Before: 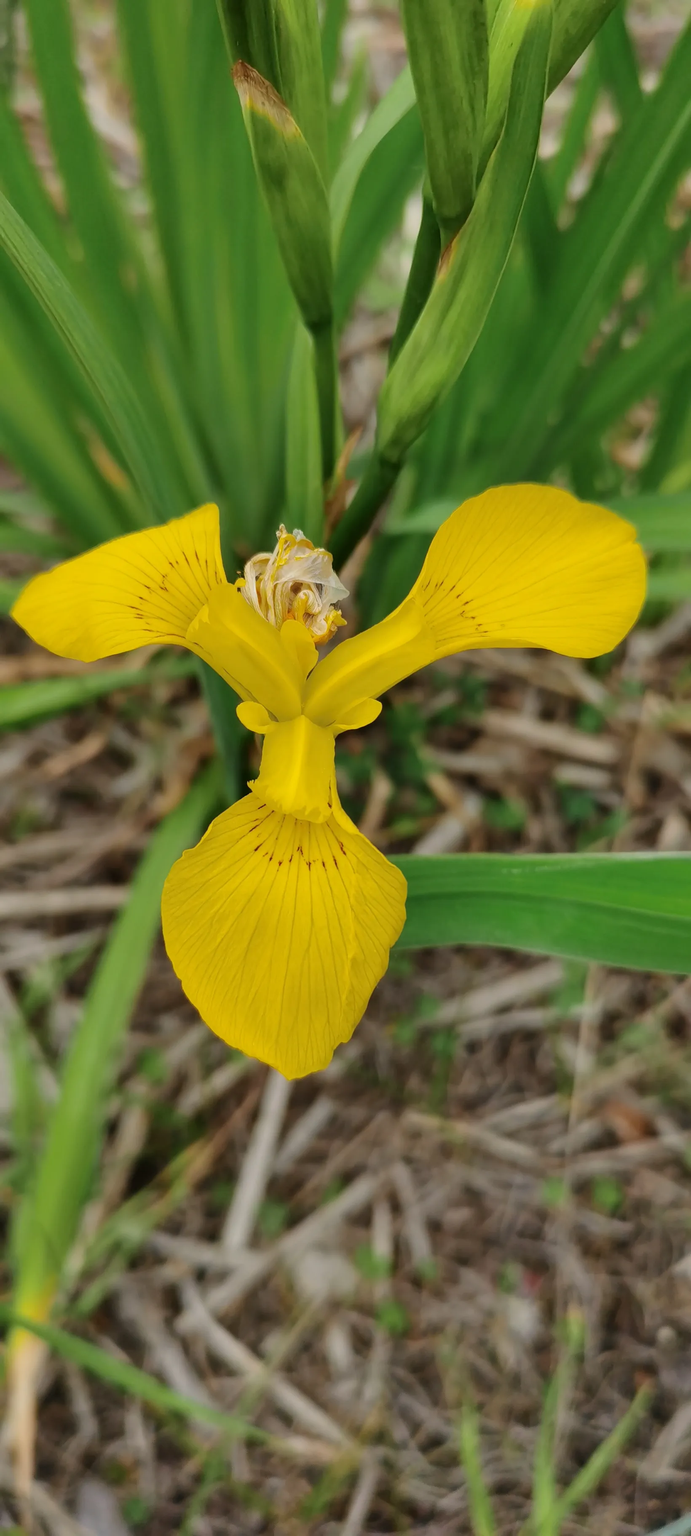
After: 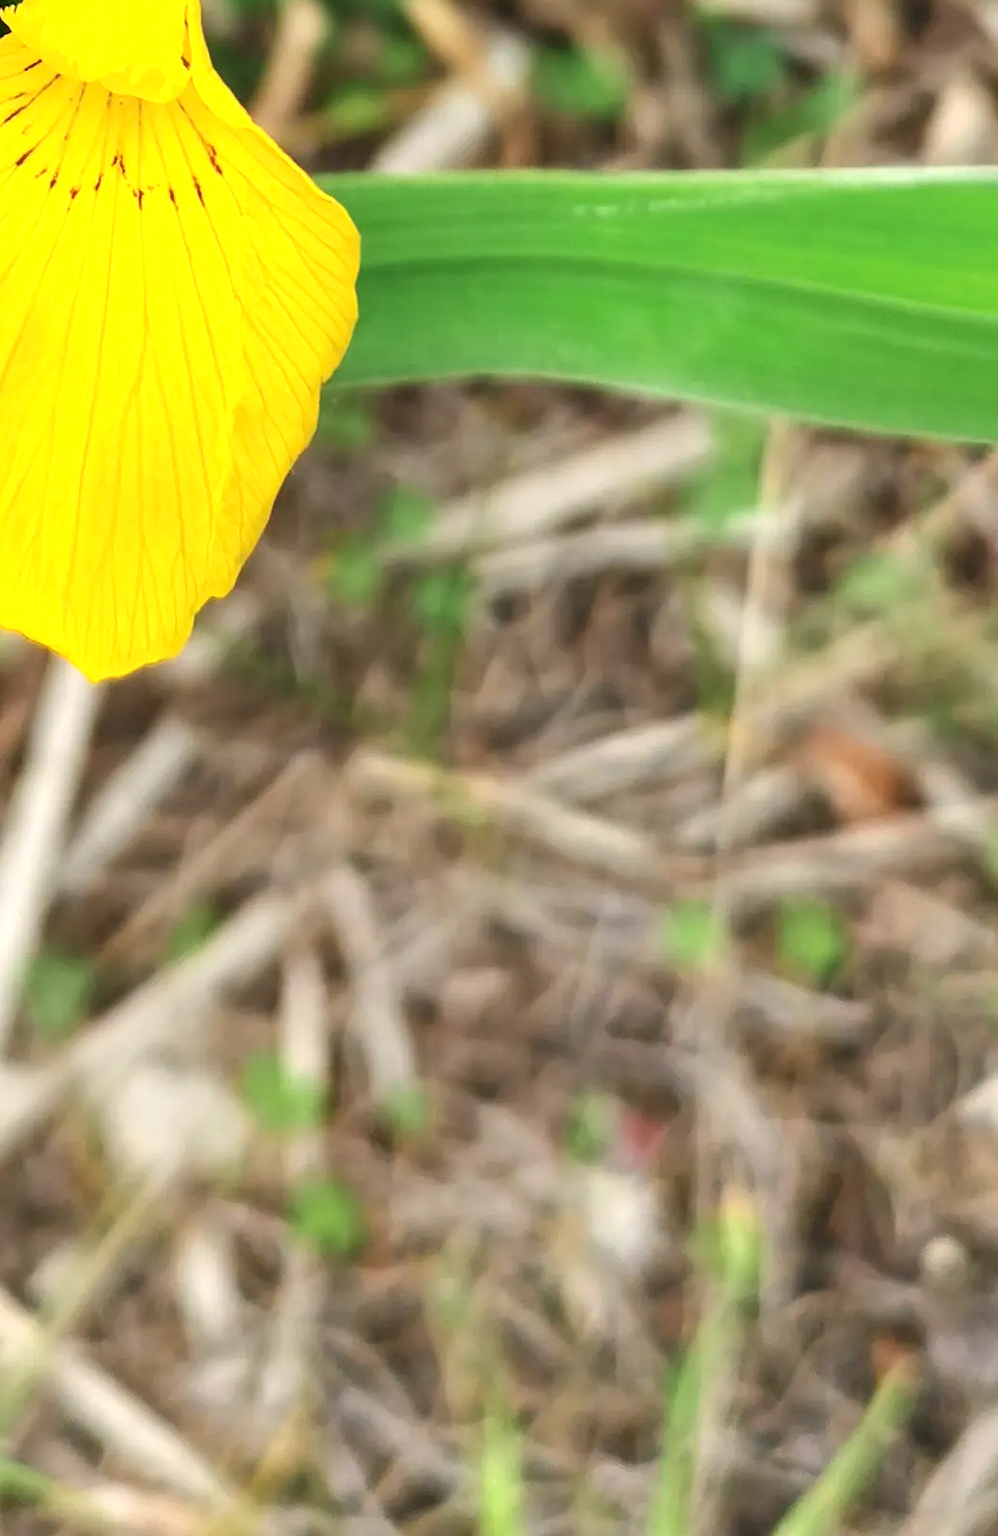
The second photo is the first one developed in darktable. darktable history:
crop and rotate: left 35.842%, top 50.661%, bottom 4.972%
exposure: black level correction 0, exposure 1.2 EV, compensate highlight preservation false
